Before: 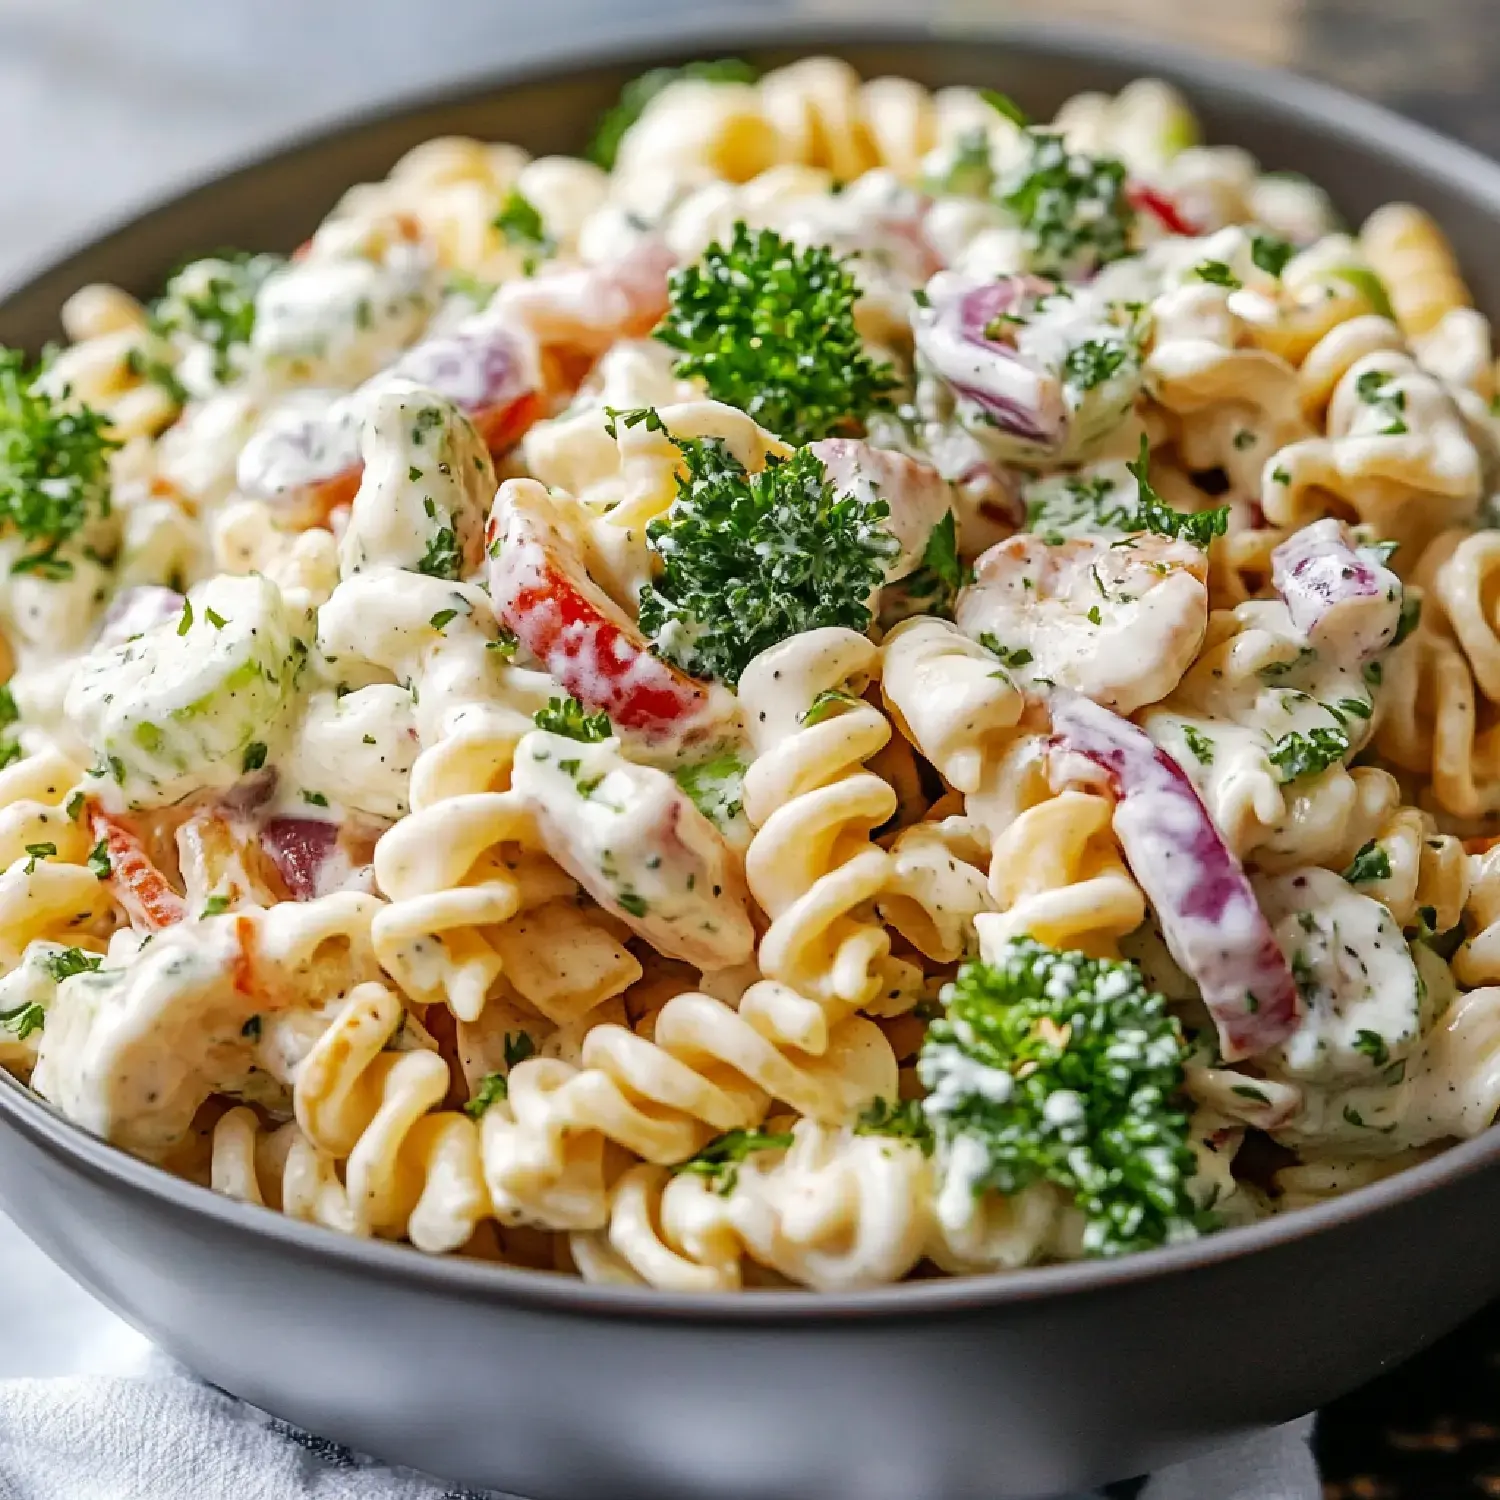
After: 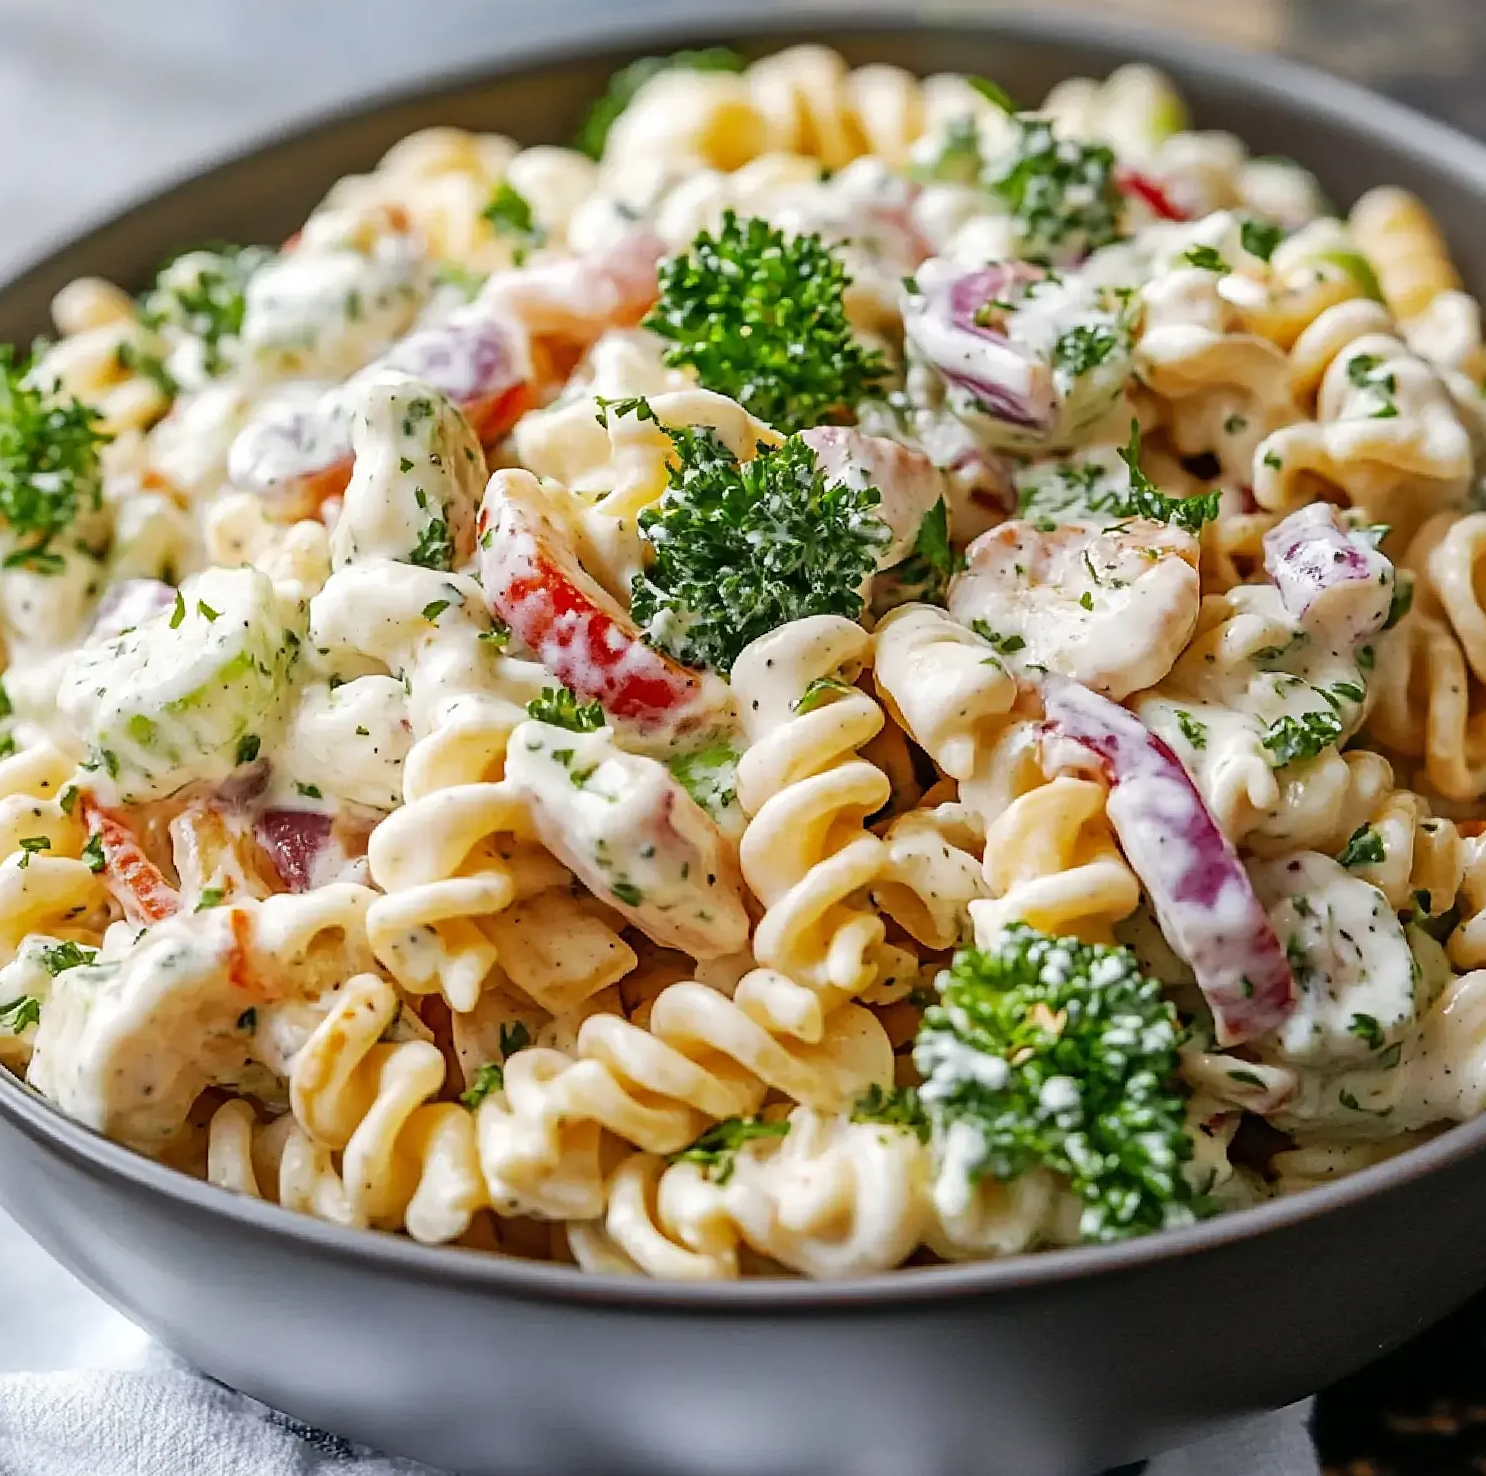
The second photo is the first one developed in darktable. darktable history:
rotate and perspective: rotation -0.45°, automatic cropping original format, crop left 0.008, crop right 0.992, crop top 0.012, crop bottom 0.988
sharpen: amount 0.2
